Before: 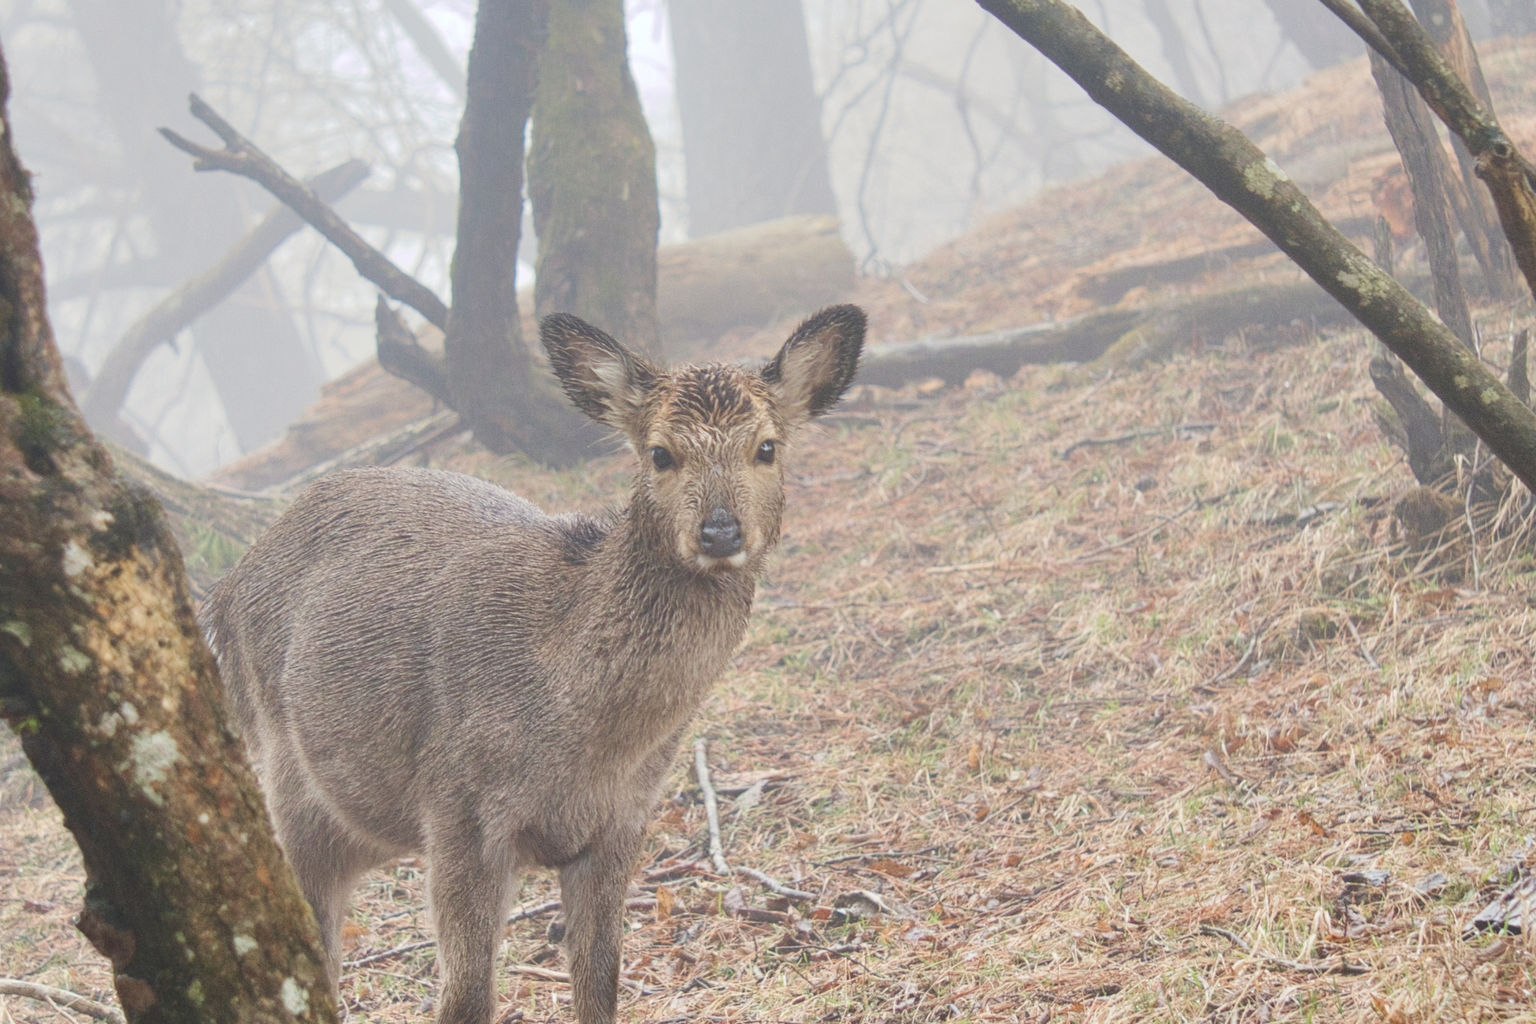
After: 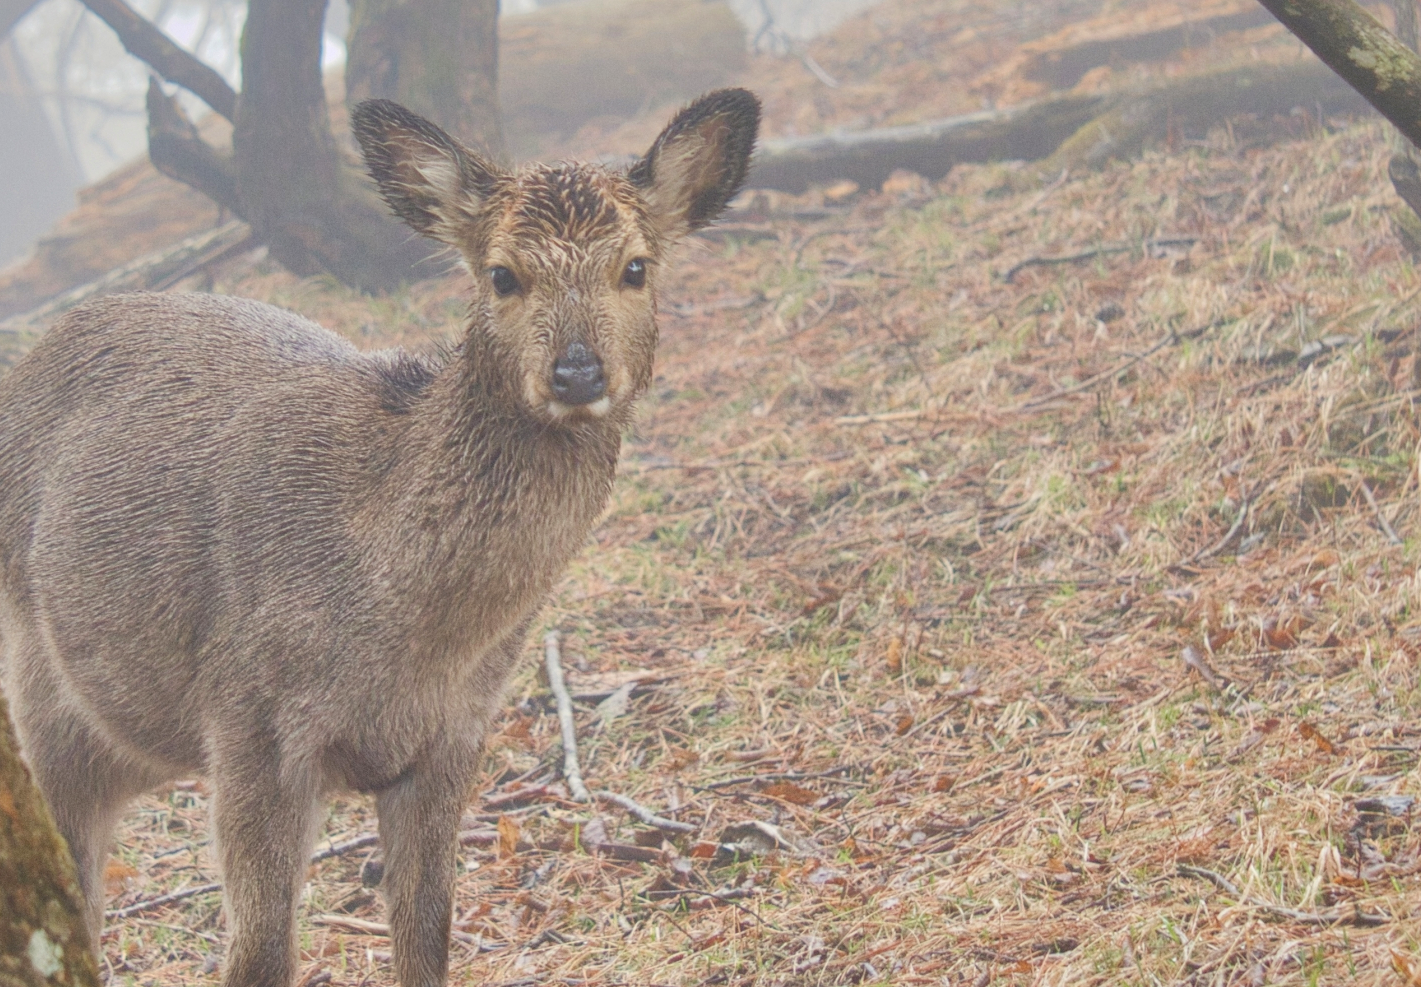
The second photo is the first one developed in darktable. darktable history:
crop: left 16.871%, top 22.857%, right 9.116%
contrast brightness saturation: contrast 0.04, saturation 0.16
shadows and highlights: on, module defaults
